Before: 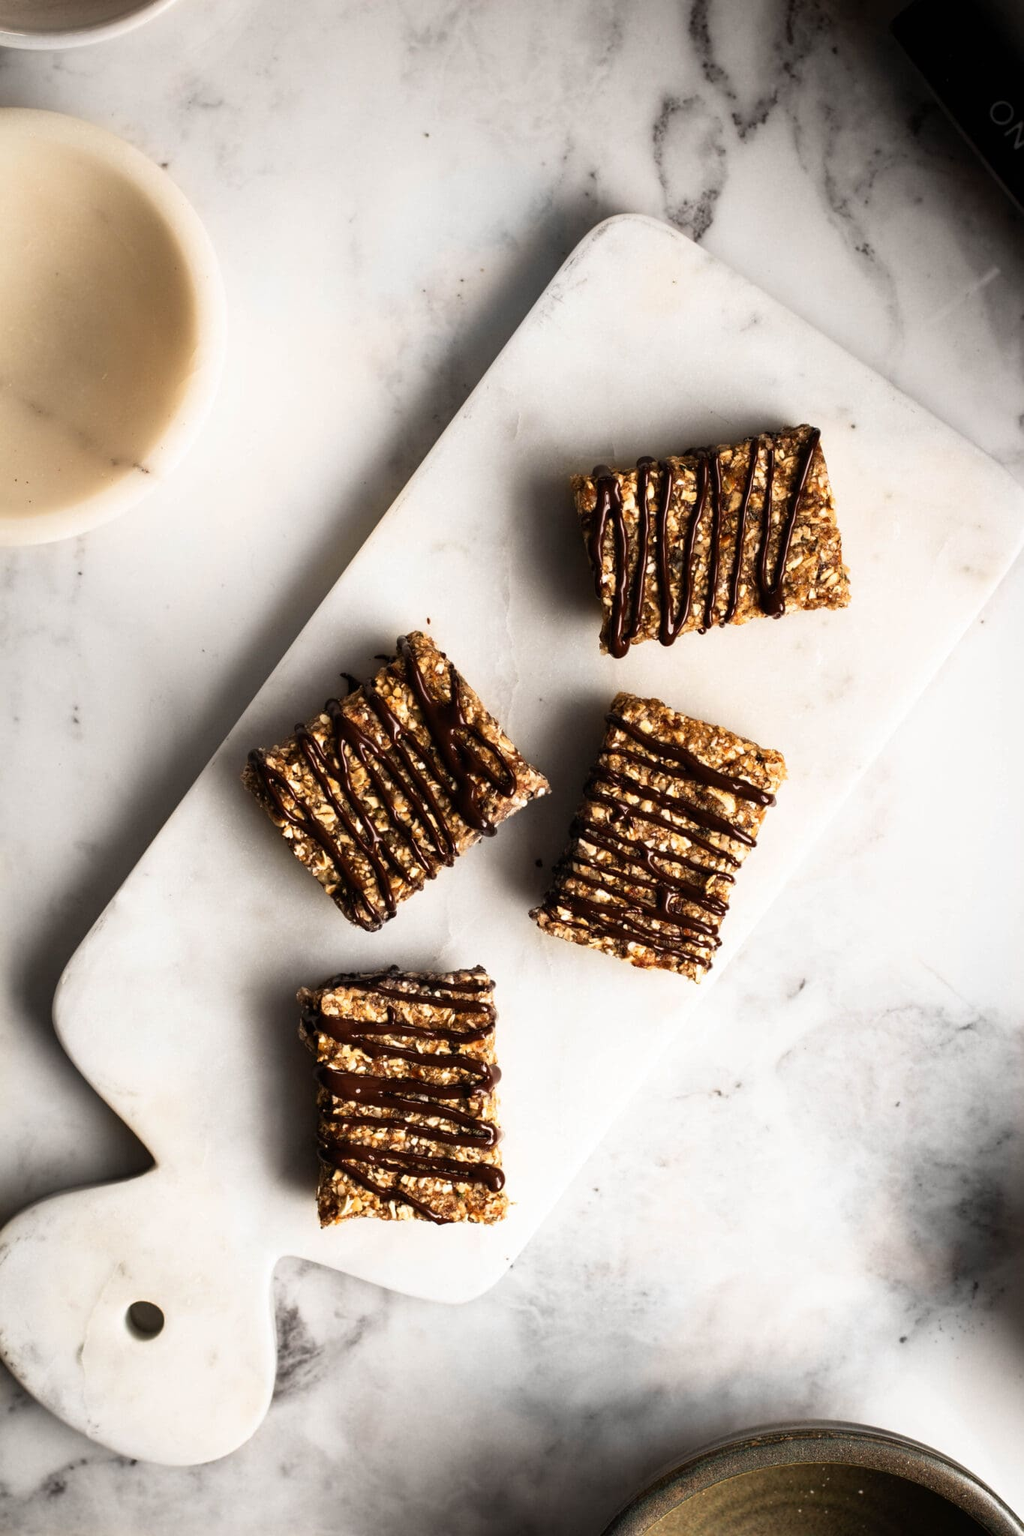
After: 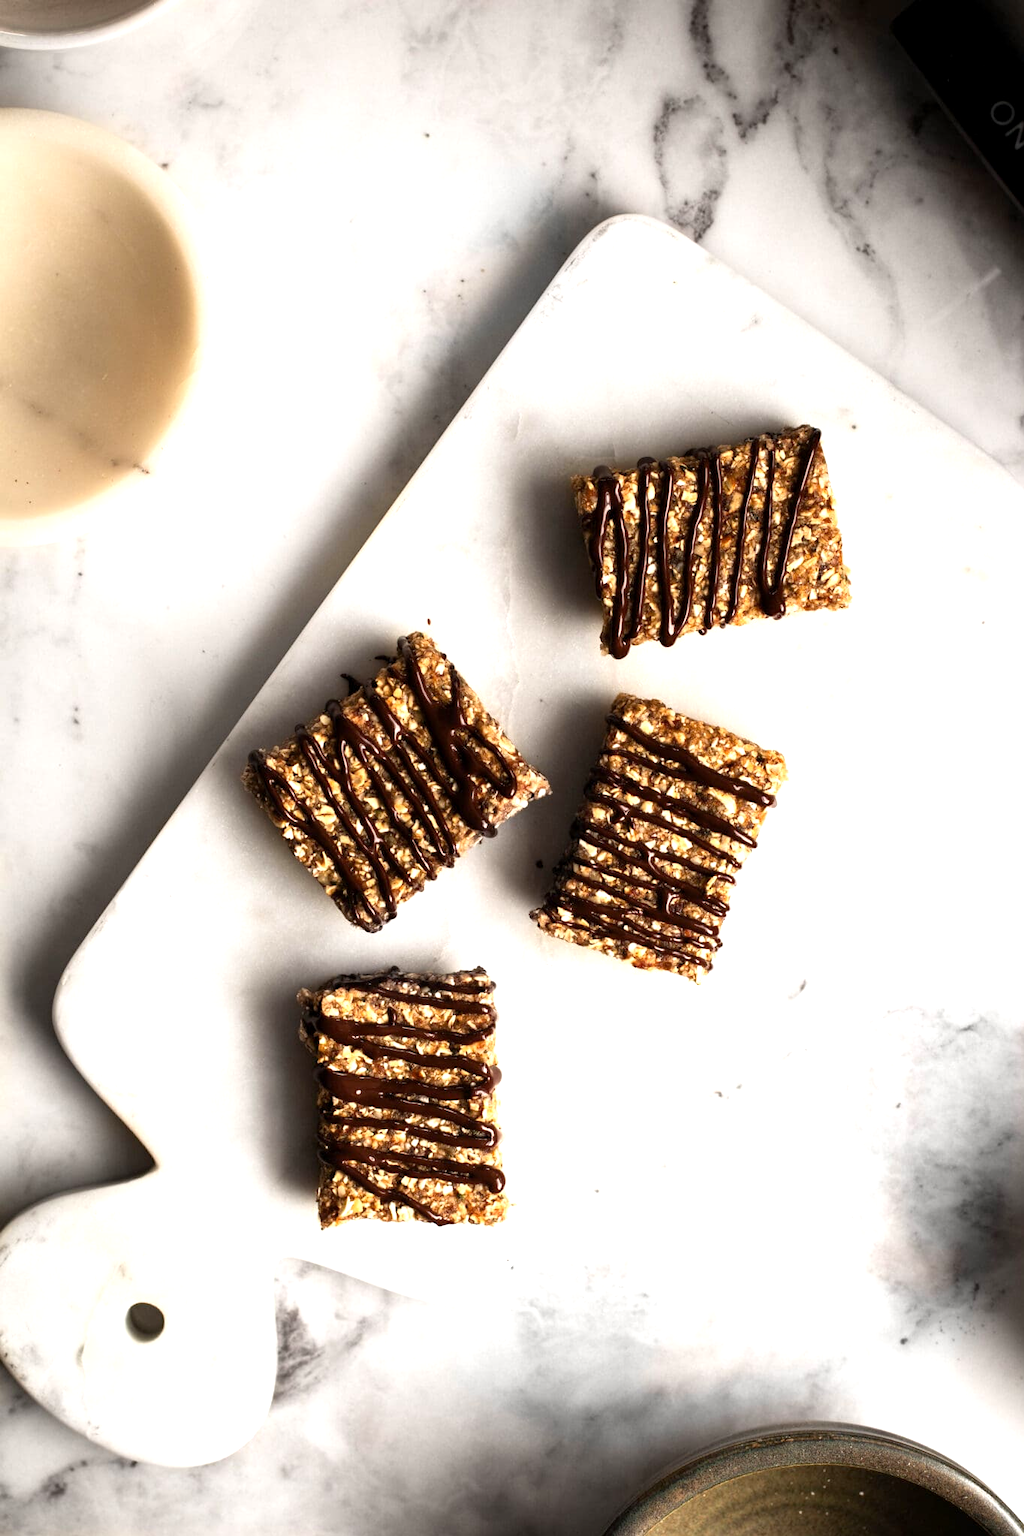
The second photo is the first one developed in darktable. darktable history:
exposure: black level correction 0.001, exposure 0.5 EV, compensate highlight preservation false
crop: bottom 0.059%
